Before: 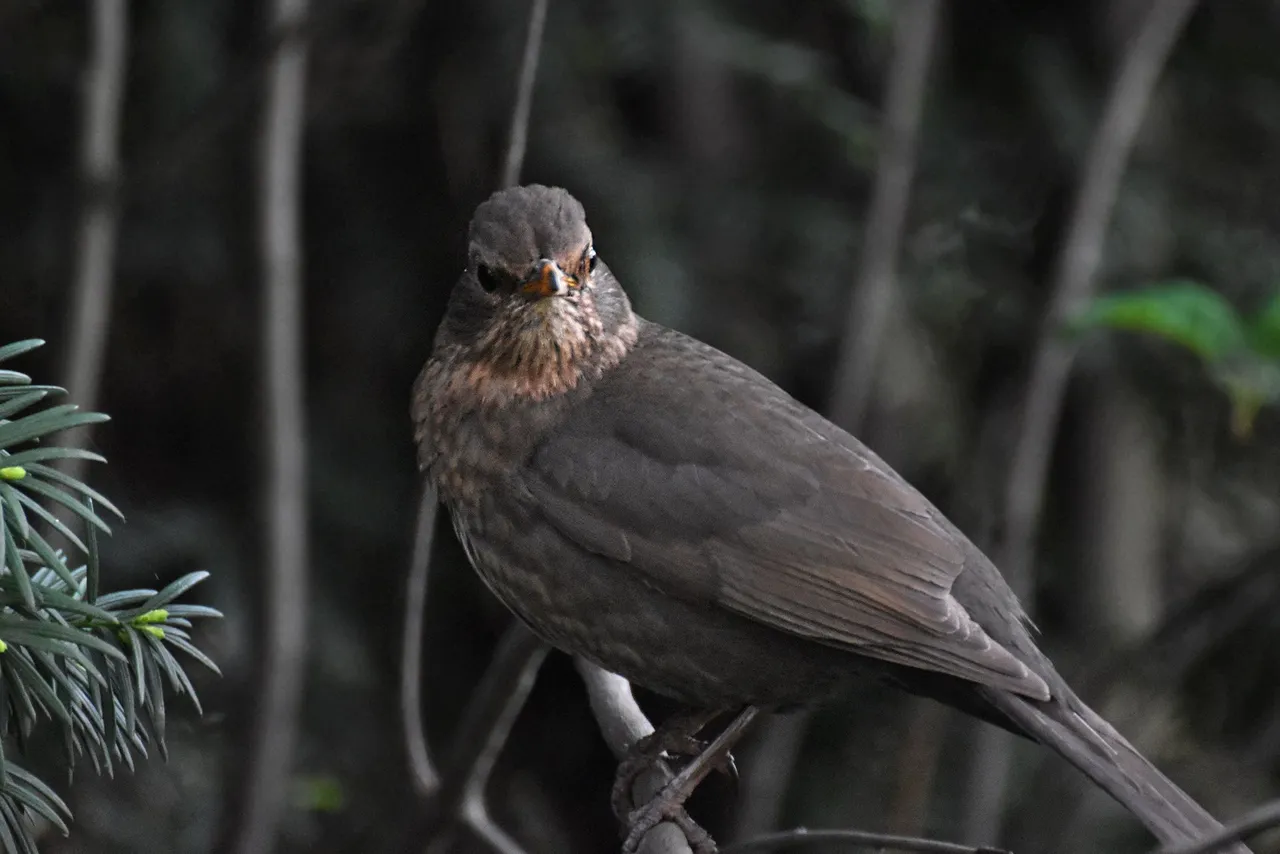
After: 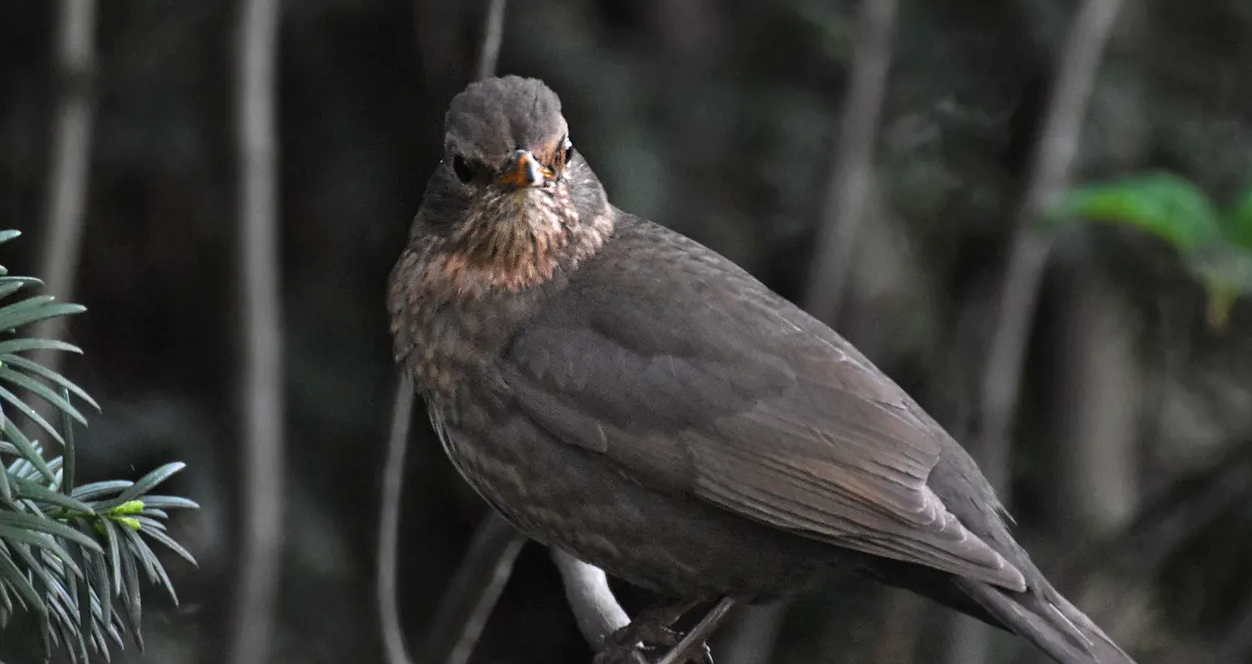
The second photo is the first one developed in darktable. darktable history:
crop and rotate: left 1.895%, top 12.8%, right 0.243%, bottom 9.367%
exposure: exposure 0.296 EV, compensate exposure bias true, compensate highlight preservation false
